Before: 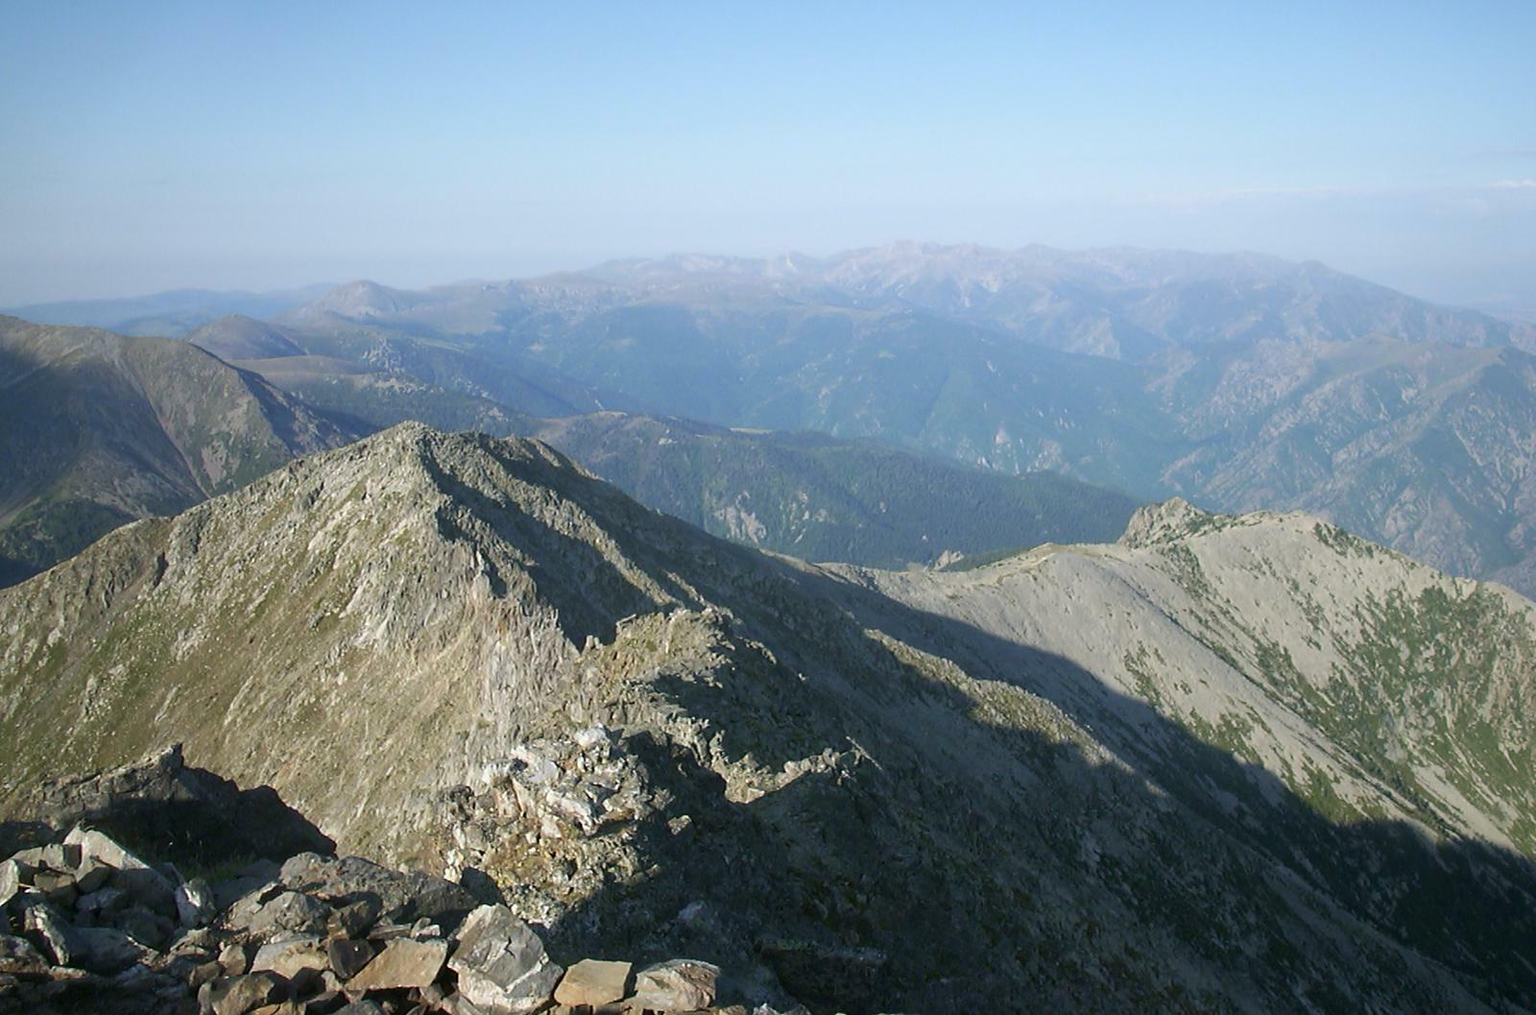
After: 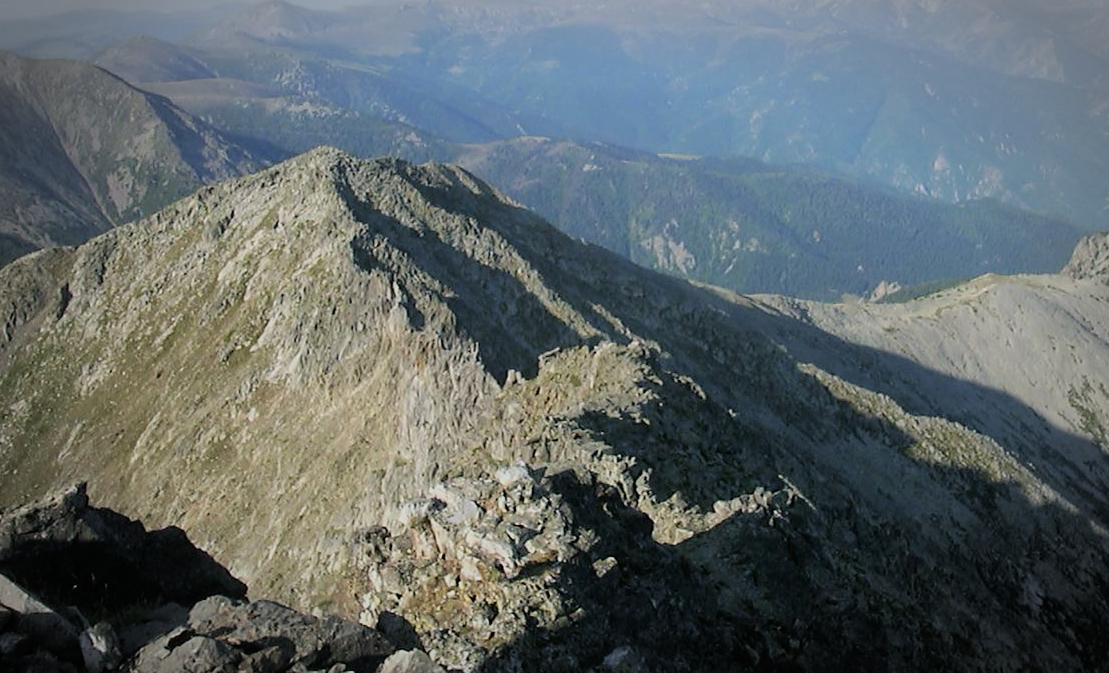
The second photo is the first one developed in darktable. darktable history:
filmic rgb: black relative exposure -7.92 EV, white relative exposure 4.13 EV, threshold 3 EV, hardness 4.02, latitude 51.22%, contrast 1.013, shadows ↔ highlights balance 5.35%, color science v5 (2021), contrast in shadows safe, contrast in highlights safe, enable highlight reconstruction true
crop: left 6.488%, top 27.668%, right 24.183%, bottom 8.656%
vignetting: automatic ratio true
